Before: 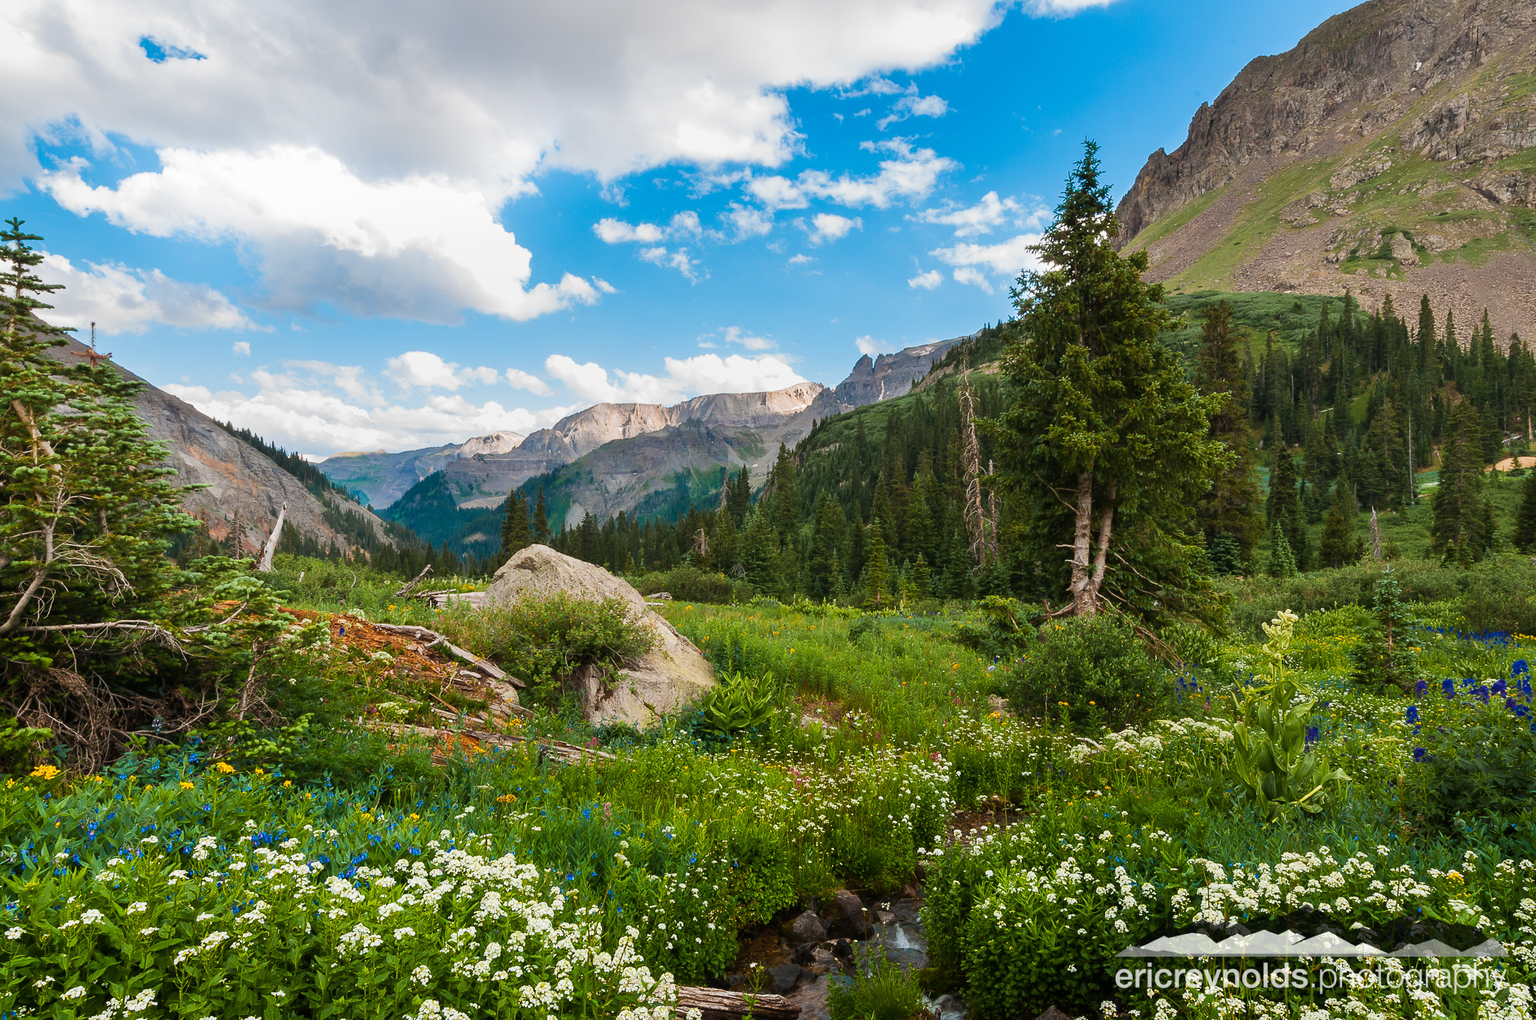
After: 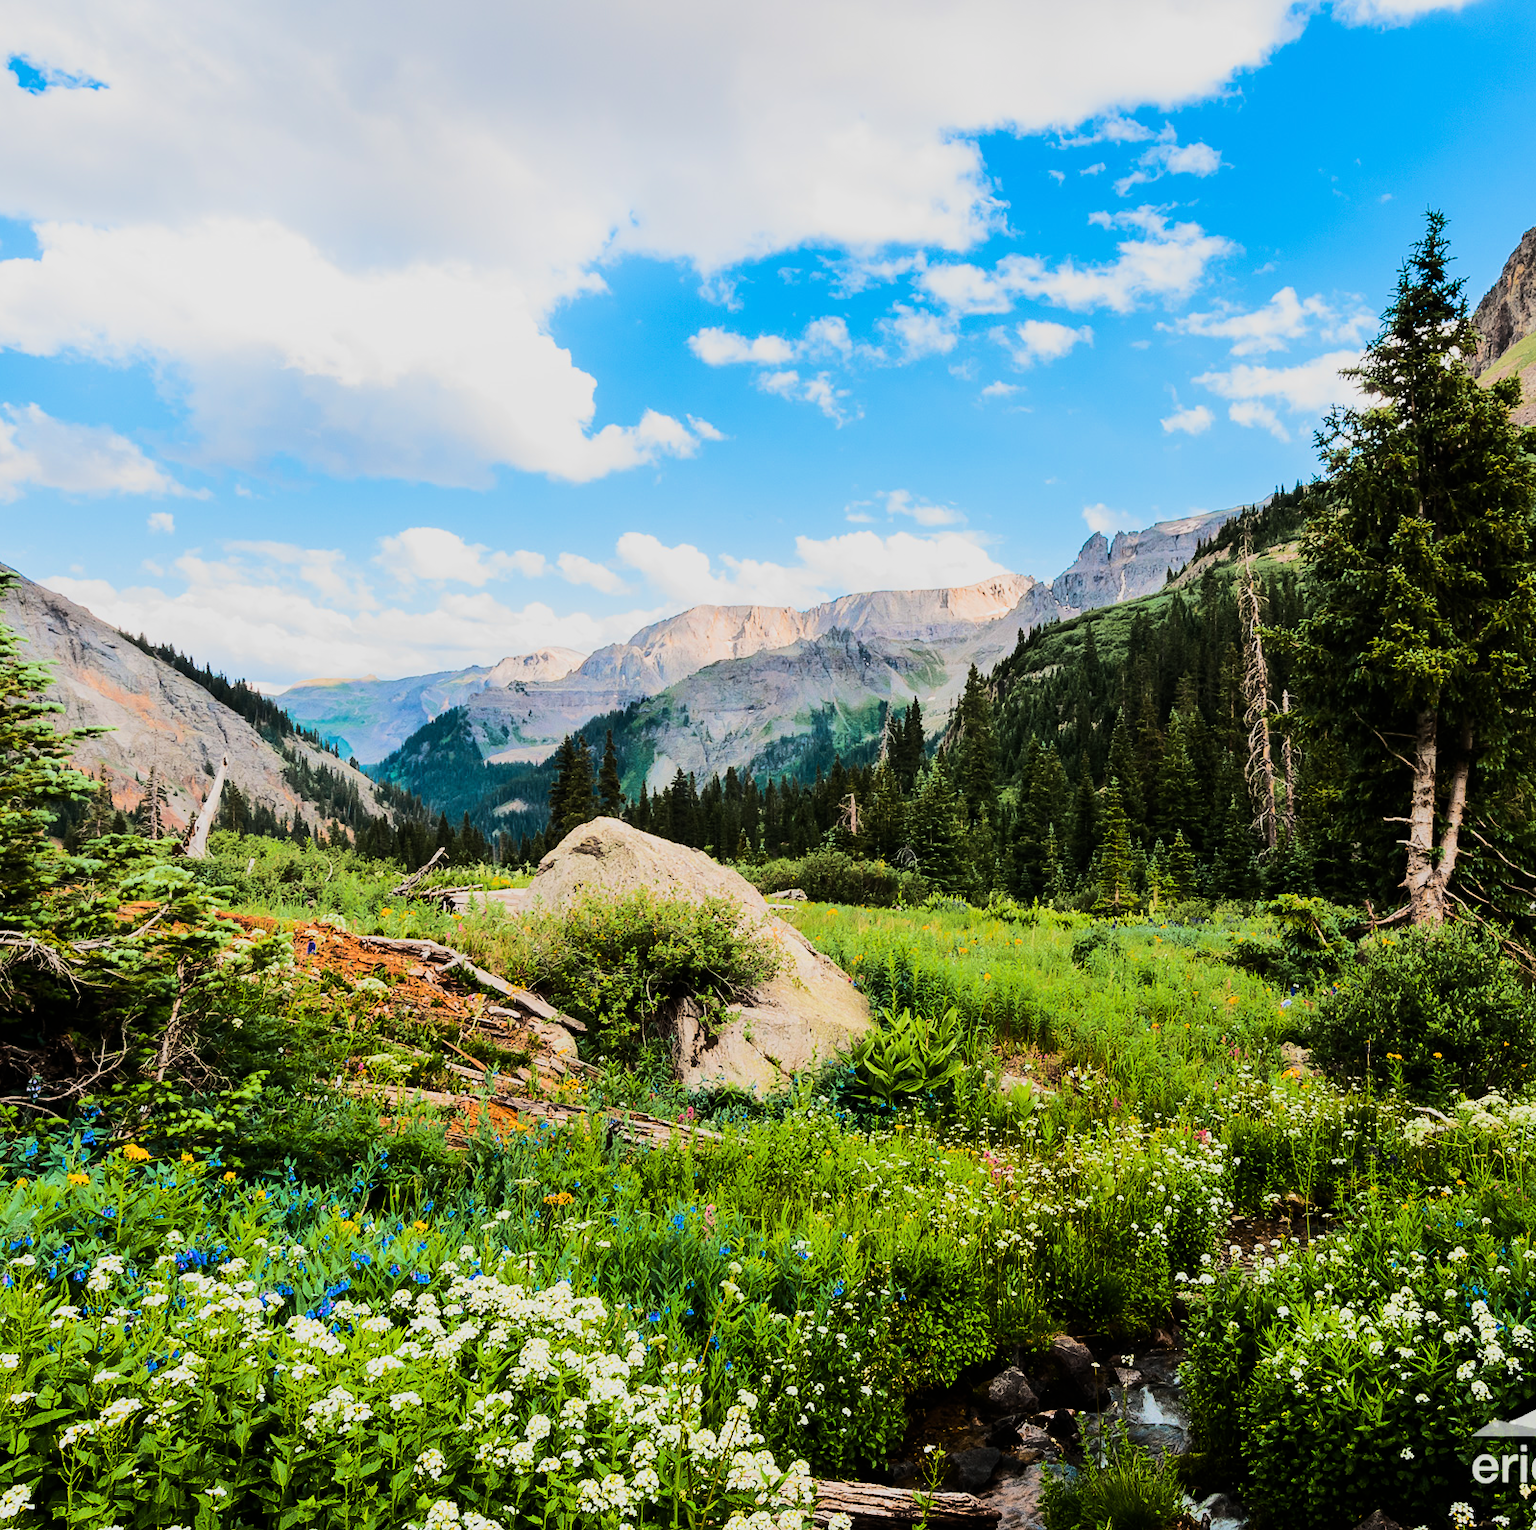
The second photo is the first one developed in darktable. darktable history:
exposure: exposure 0.131 EV, compensate highlight preservation false
filmic rgb: black relative exposure -7.65 EV, white relative exposure 4.56 EV, hardness 3.61, color science v6 (2022)
crop and rotate: left 8.786%, right 24.548%
tone equalizer: -8 EV -0.75 EV, -7 EV -0.7 EV, -6 EV -0.6 EV, -5 EV -0.4 EV, -3 EV 0.4 EV, -2 EV 0.6 EV, -1 EV 0.7 EV, +0 EV 0.75 EV, edges refinement/feathering 500, mask exposure compensation -1.57 EV, preserve details no
rgb curve: curves: ch0 [(0, 0) (0.284, 0.292) (0.505, 0.644) (1, 1)]; ch1 [(0, 0) (0.284, 0.292) (0.505, 0.644) (1, 1)]; ch2 [(0, 0) (0.284, 0.292) (0.505, 0.644) (1, 1)], compensate middle gray true
